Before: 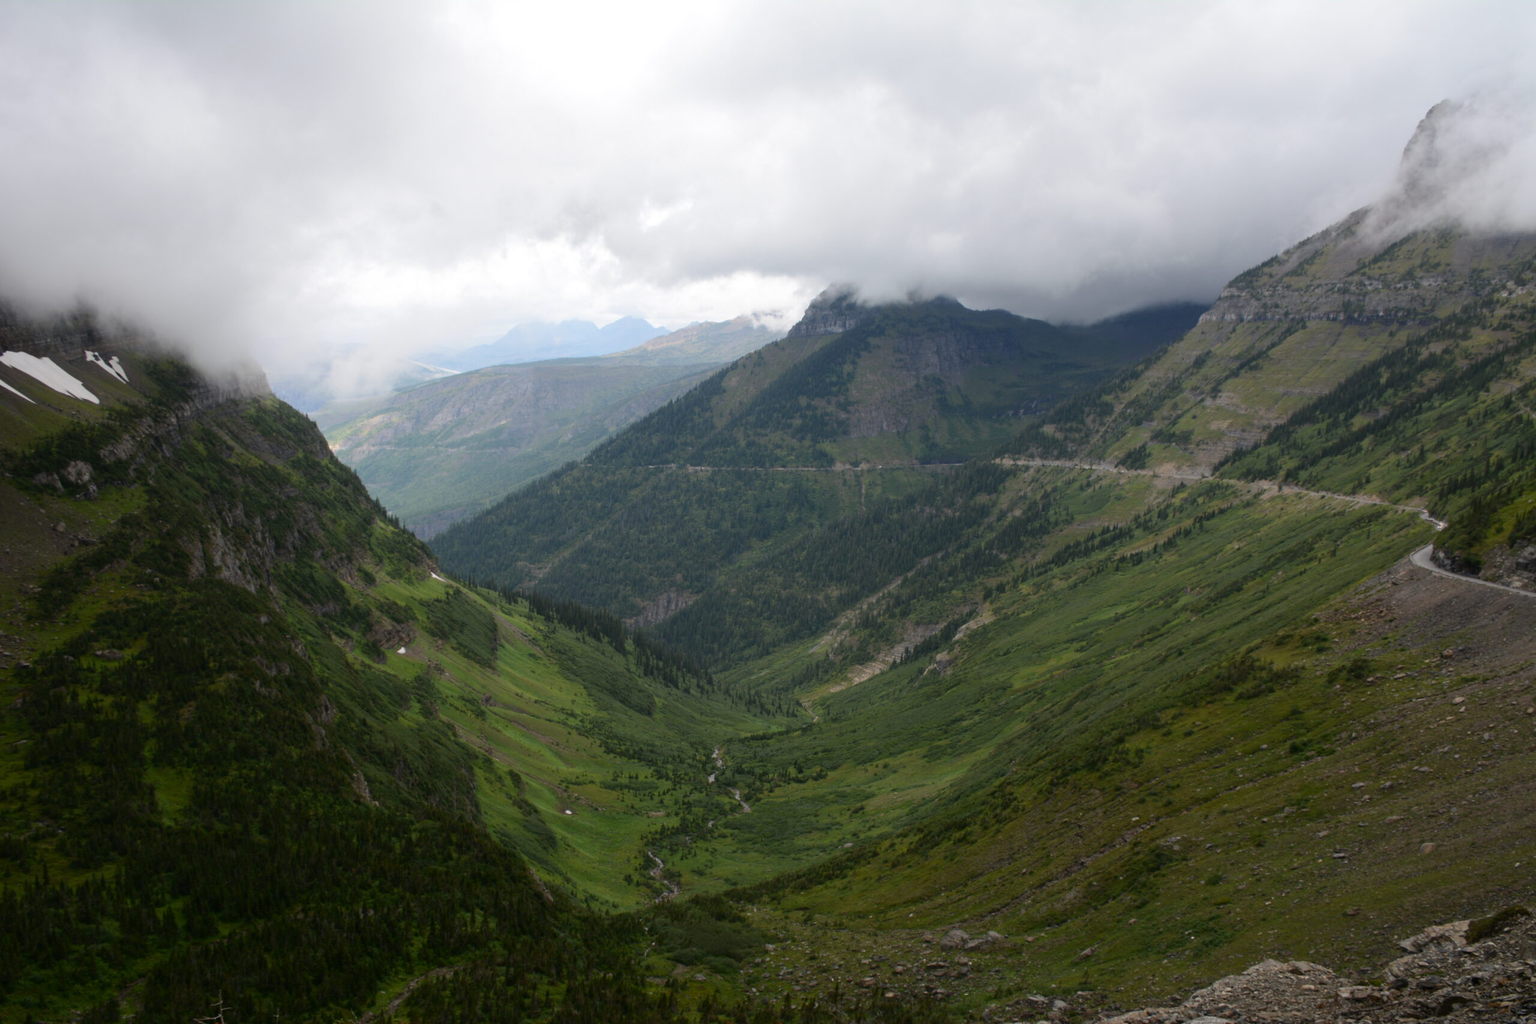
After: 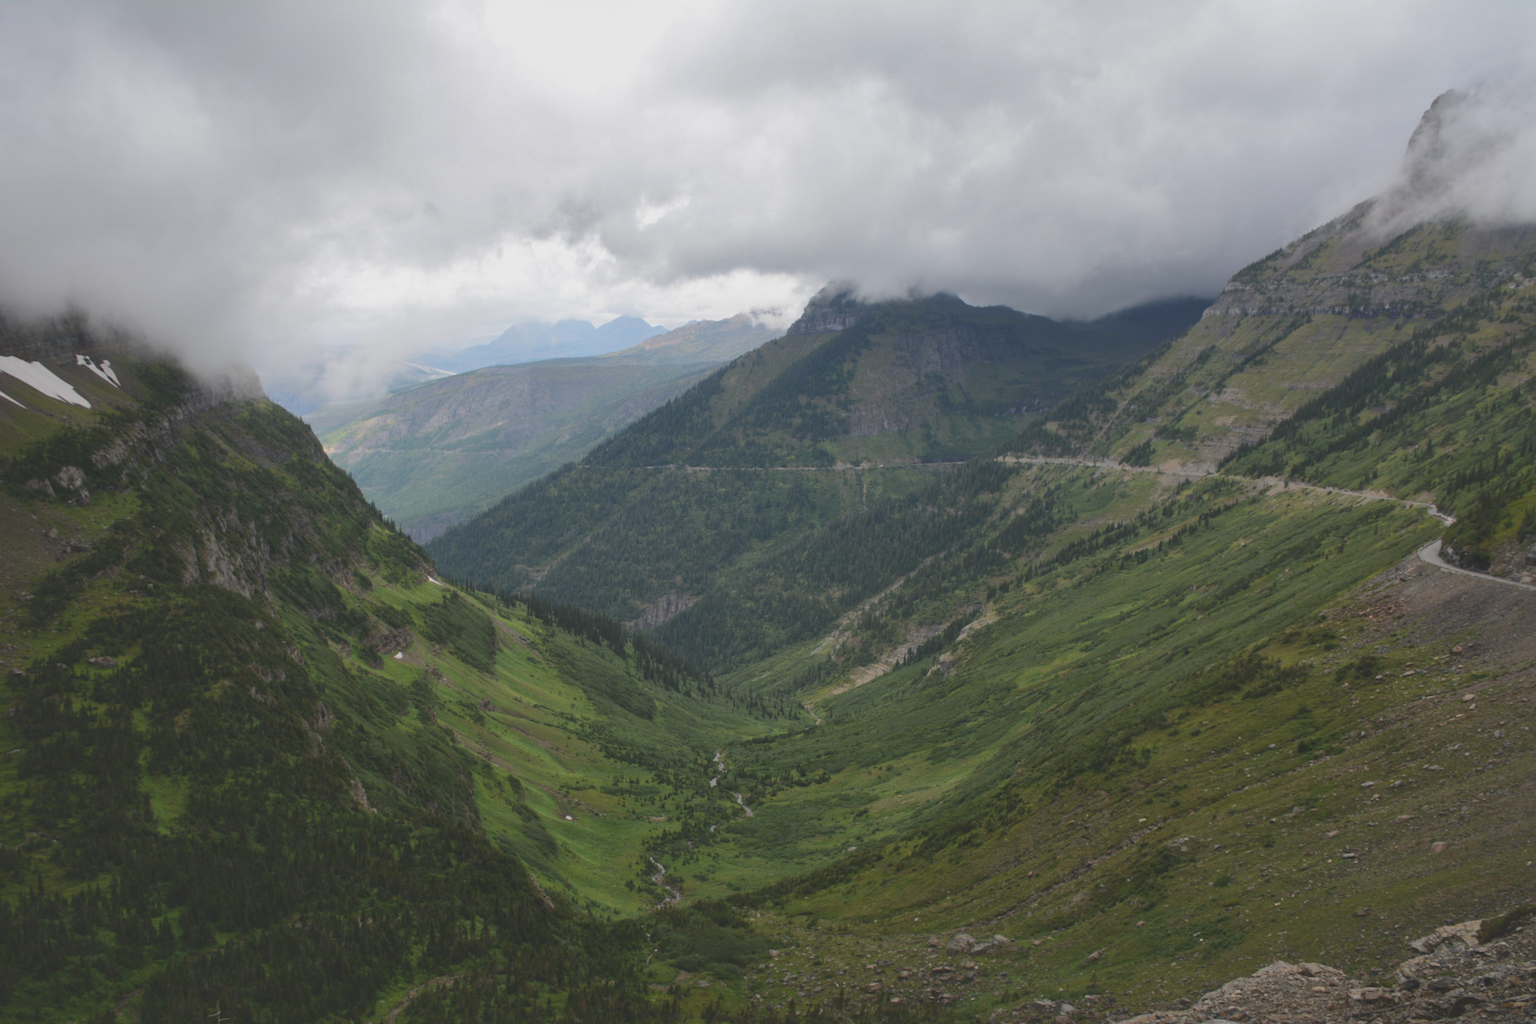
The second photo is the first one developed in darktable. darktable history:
rotate and perspective: rotation -0.45°, automatic cropping original format, crop left 0.008, crop right 0.992, crop top 0.012, crop bottom 0.988
exposure: black level correction -0.014, exposure -0.193 EV, compensate highlight preservation false
shadows and highlights: on, module defaults
